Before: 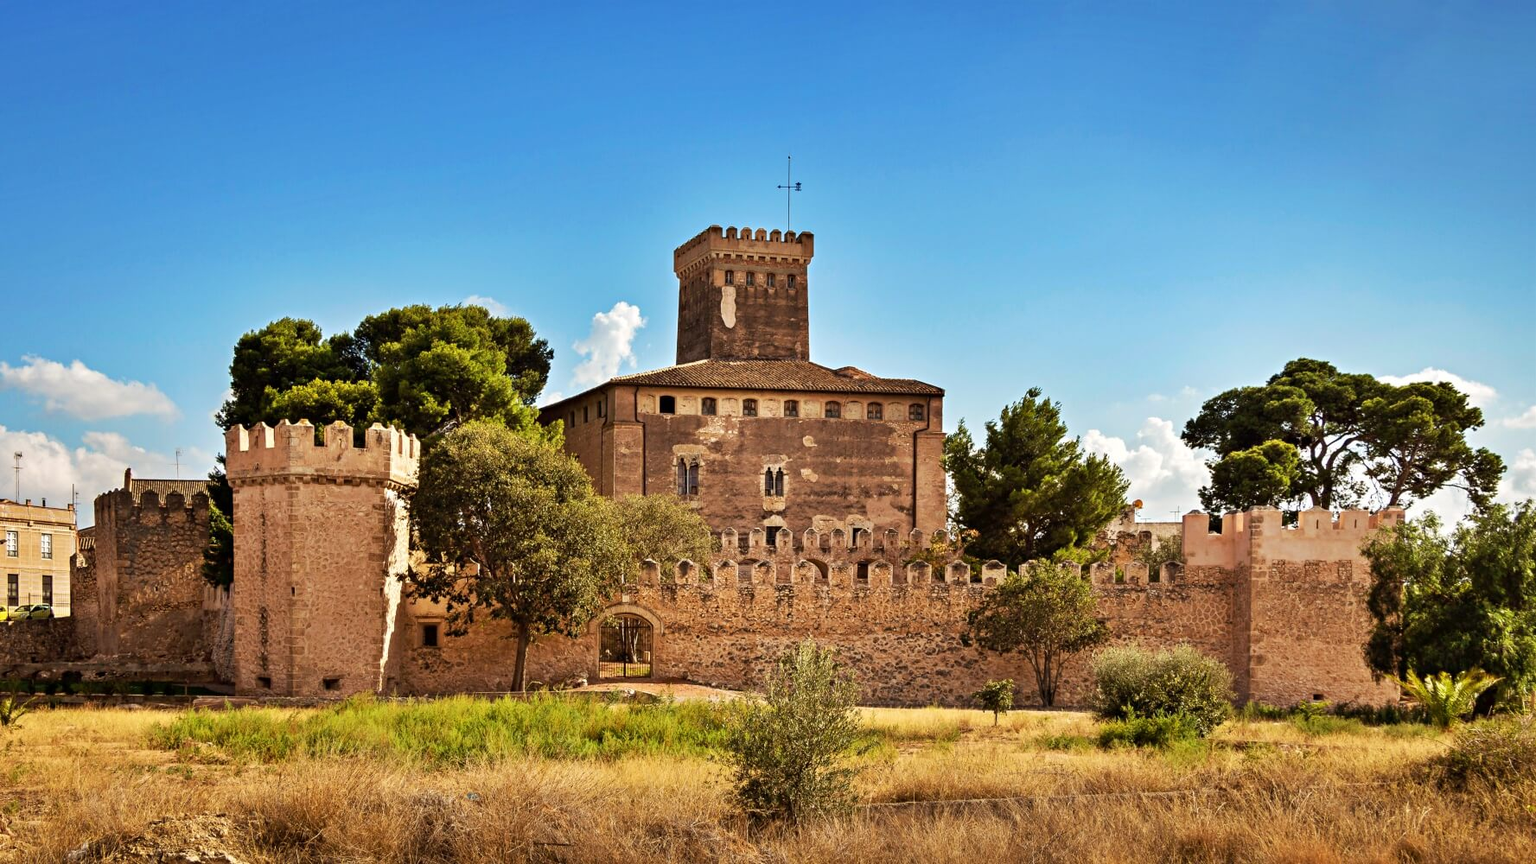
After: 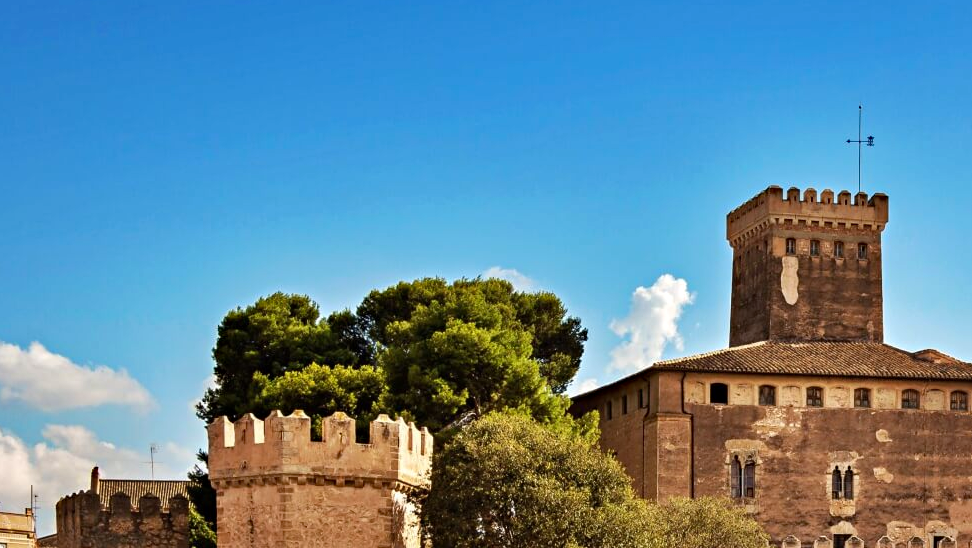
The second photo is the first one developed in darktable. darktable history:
crop and rotate: left 3.047%, top 7.509%, right 42.236%, bottom 37.598%
haze removal: compatibility mode true, adaptive false
